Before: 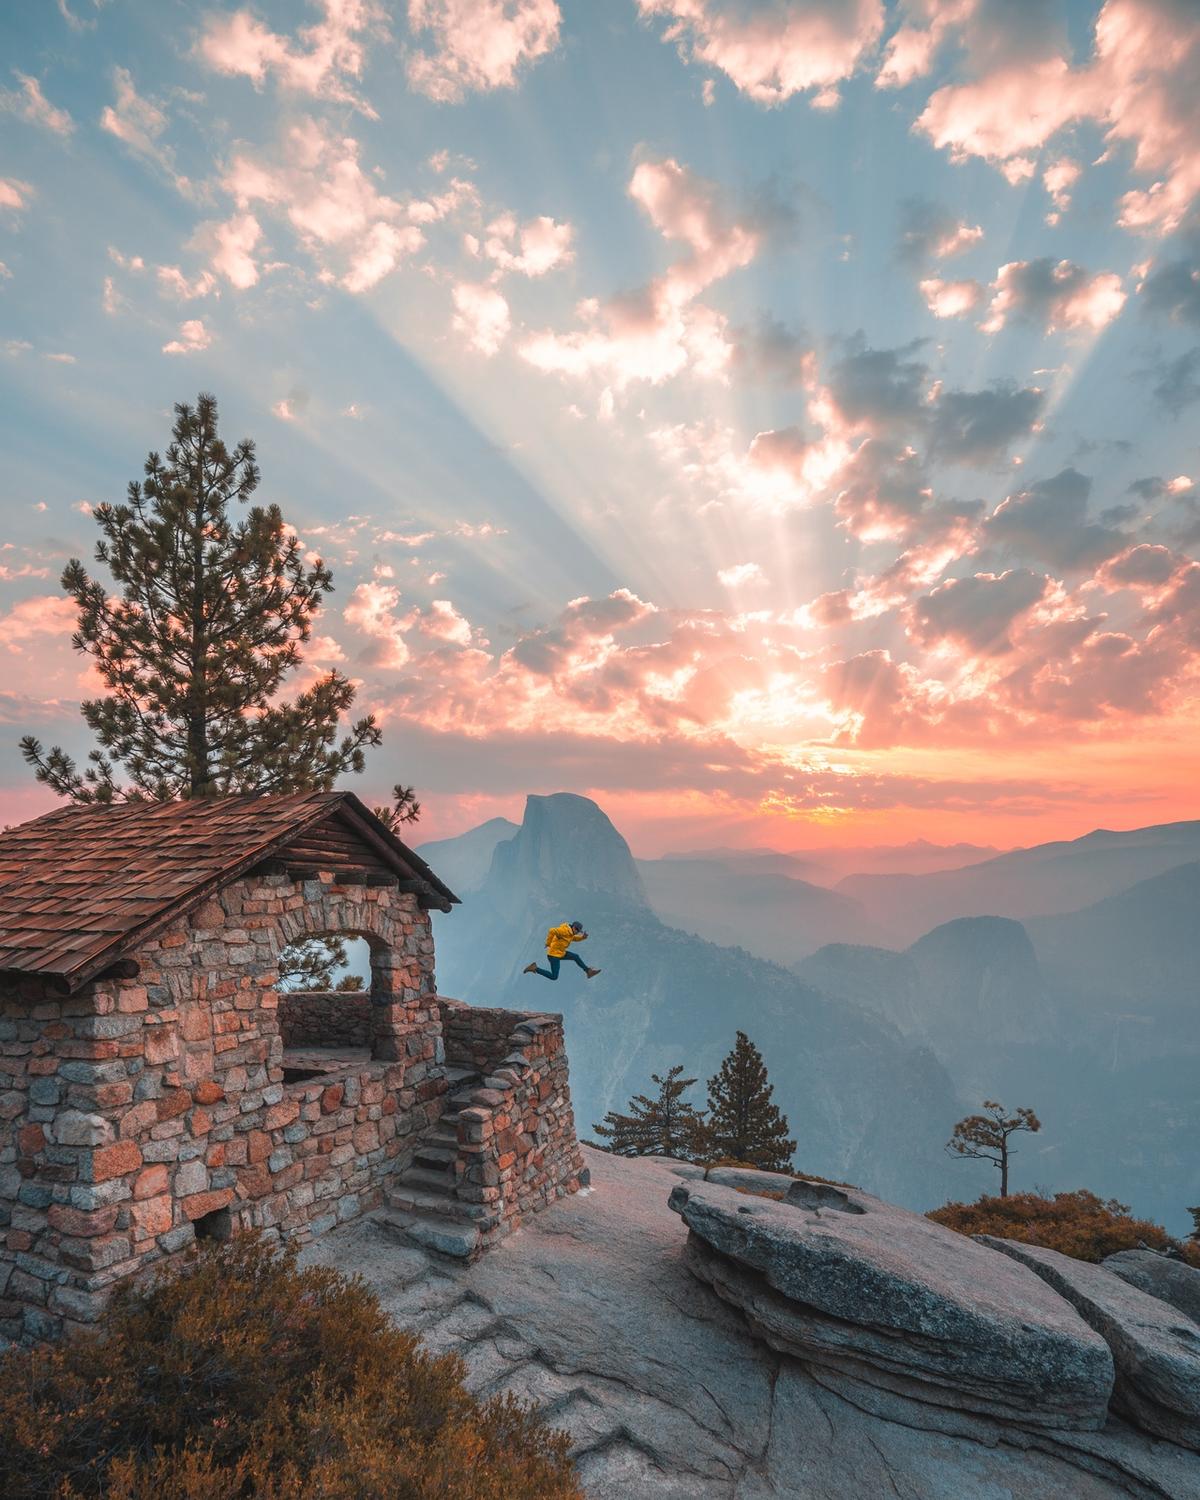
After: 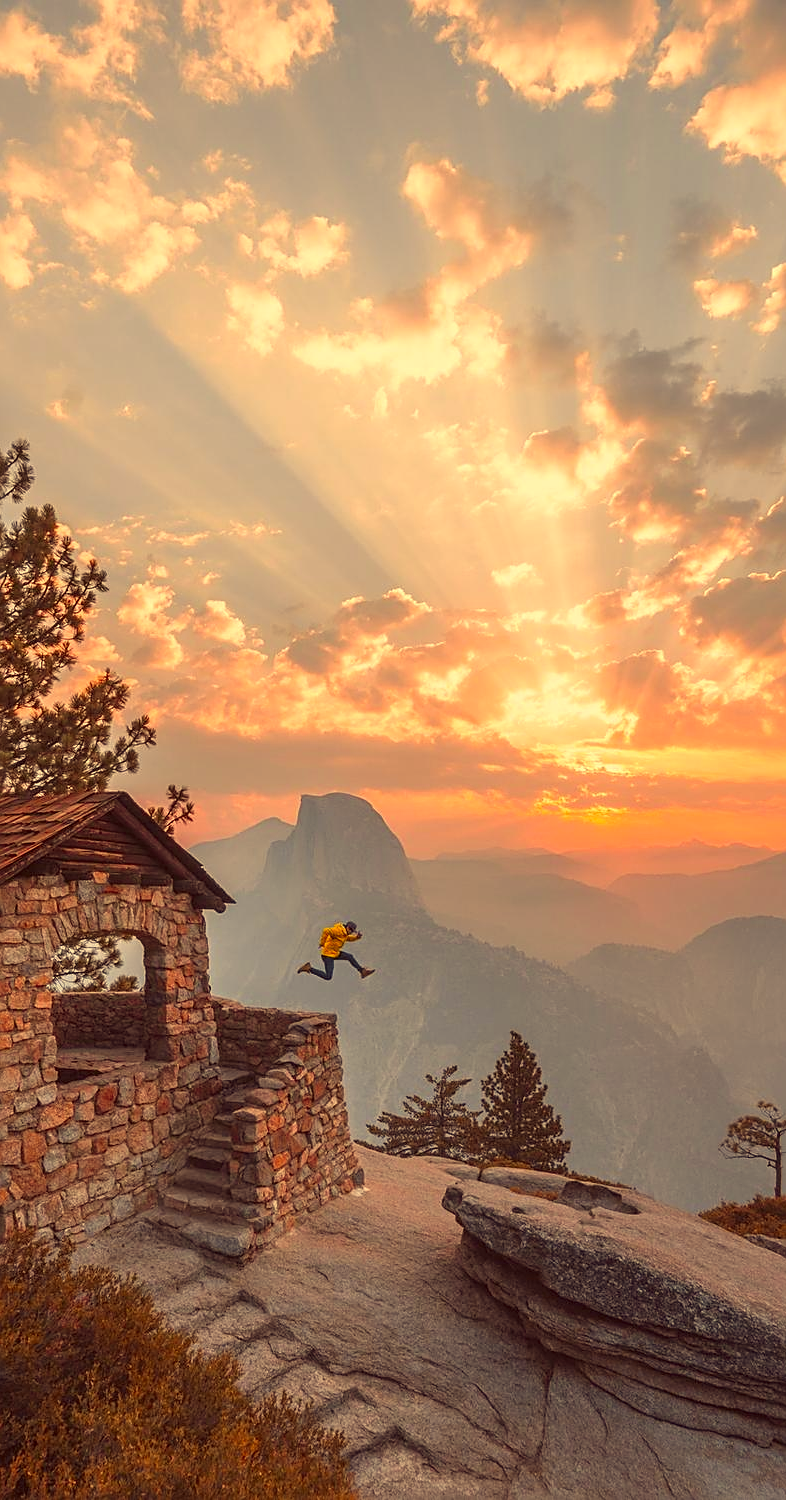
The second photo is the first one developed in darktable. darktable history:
sharpen: on, module defaults
crop and rotate: left 18.882%, right 15.564%
color correction: highlights a* 9.67, highlights b* 38.54, shadows a* 14.64, shadows b* 3.21
